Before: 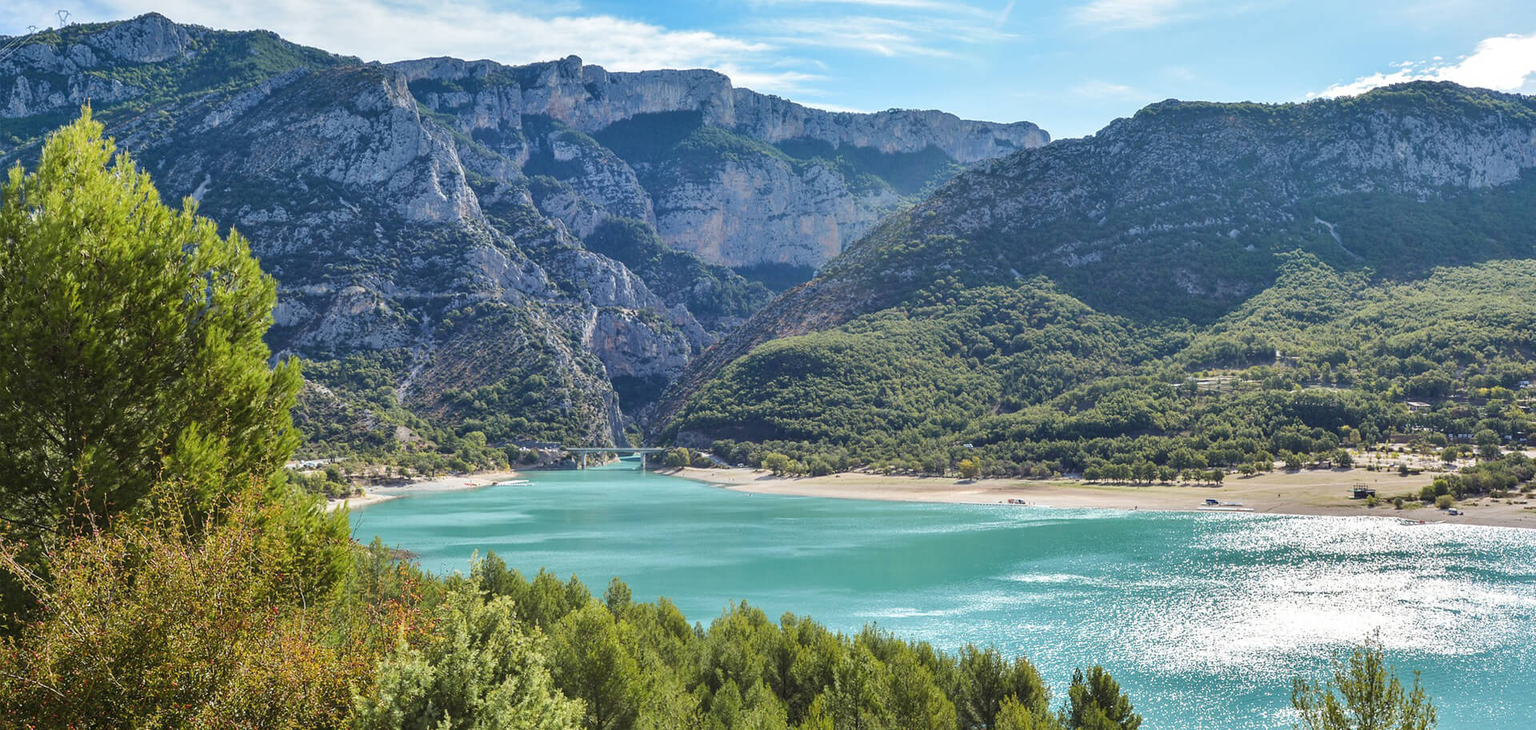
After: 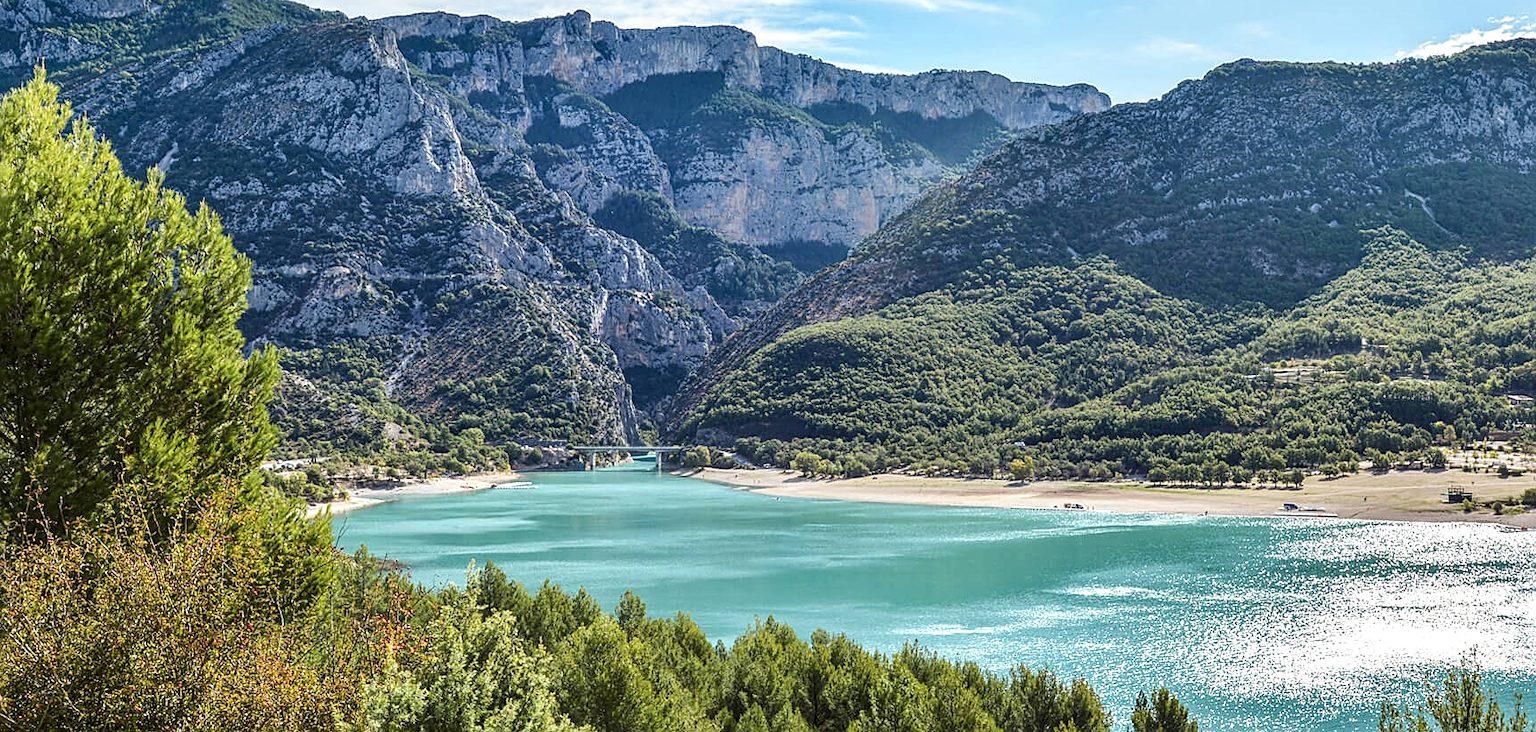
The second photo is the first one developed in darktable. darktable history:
local contrast: detail 130%
crop: left 3.326%, top 6.445%, right 6.633%, bottom 3.221%
sharpen: amount 0.499
tone curve: curves: ch0 [(0, 0) (0.08, 0.06) (0.17, 0.14) (0.5, 0.5) (0.83, 0.86) (0.92, 0.94) (1, 1)], color space Lab, independent channels, preserve colors none
